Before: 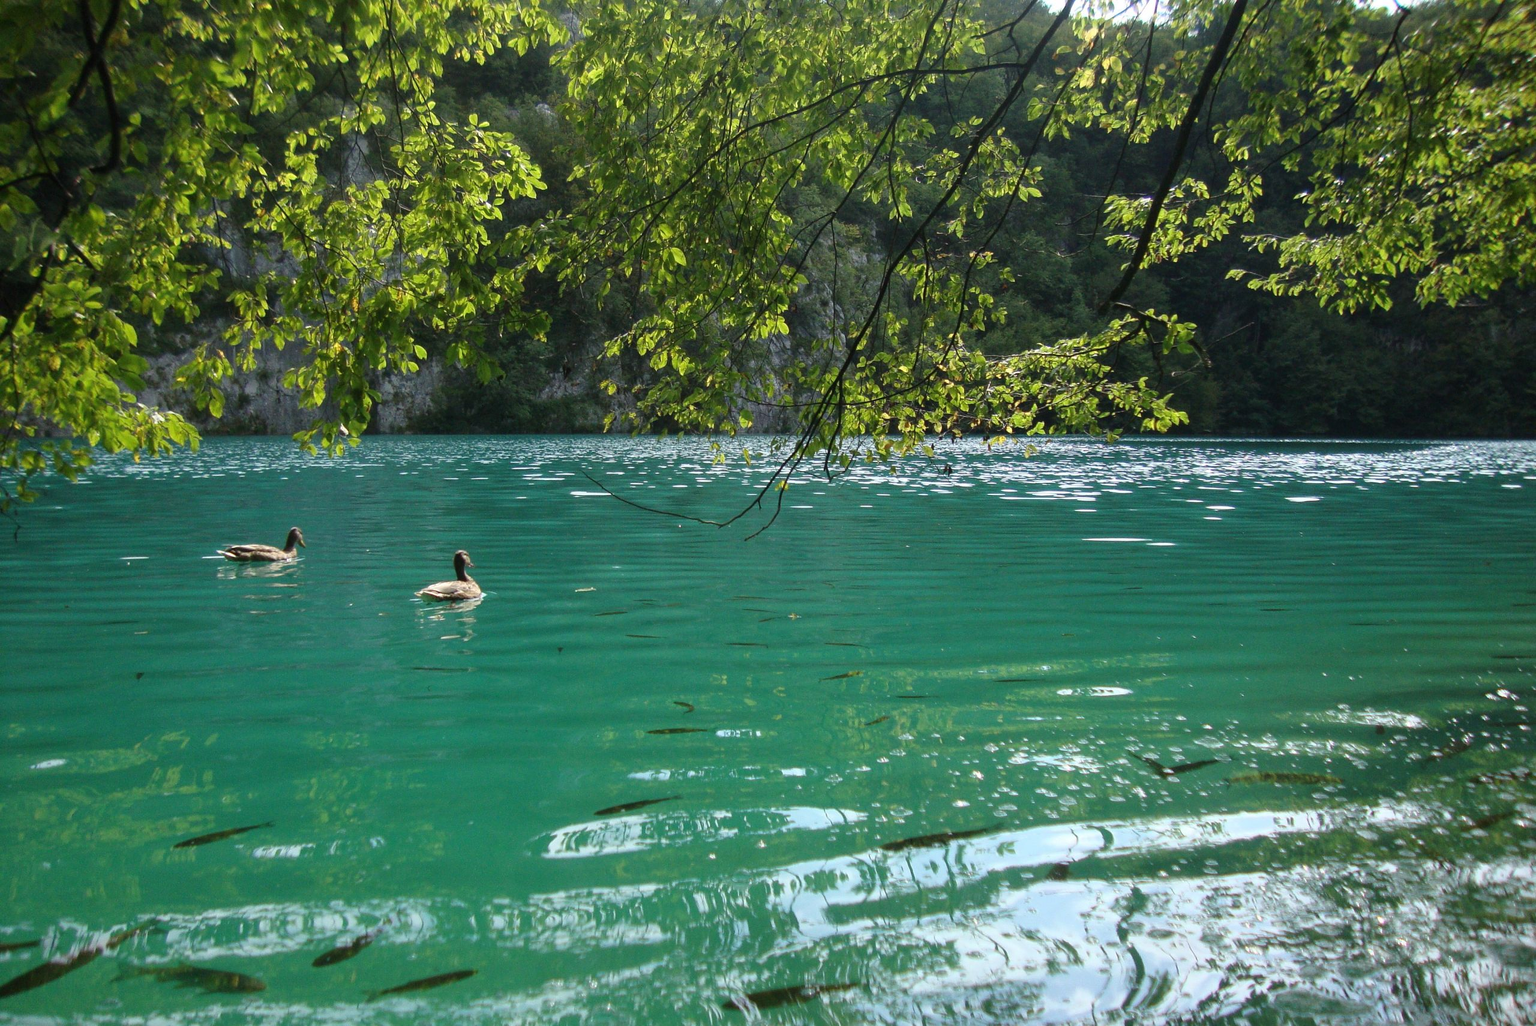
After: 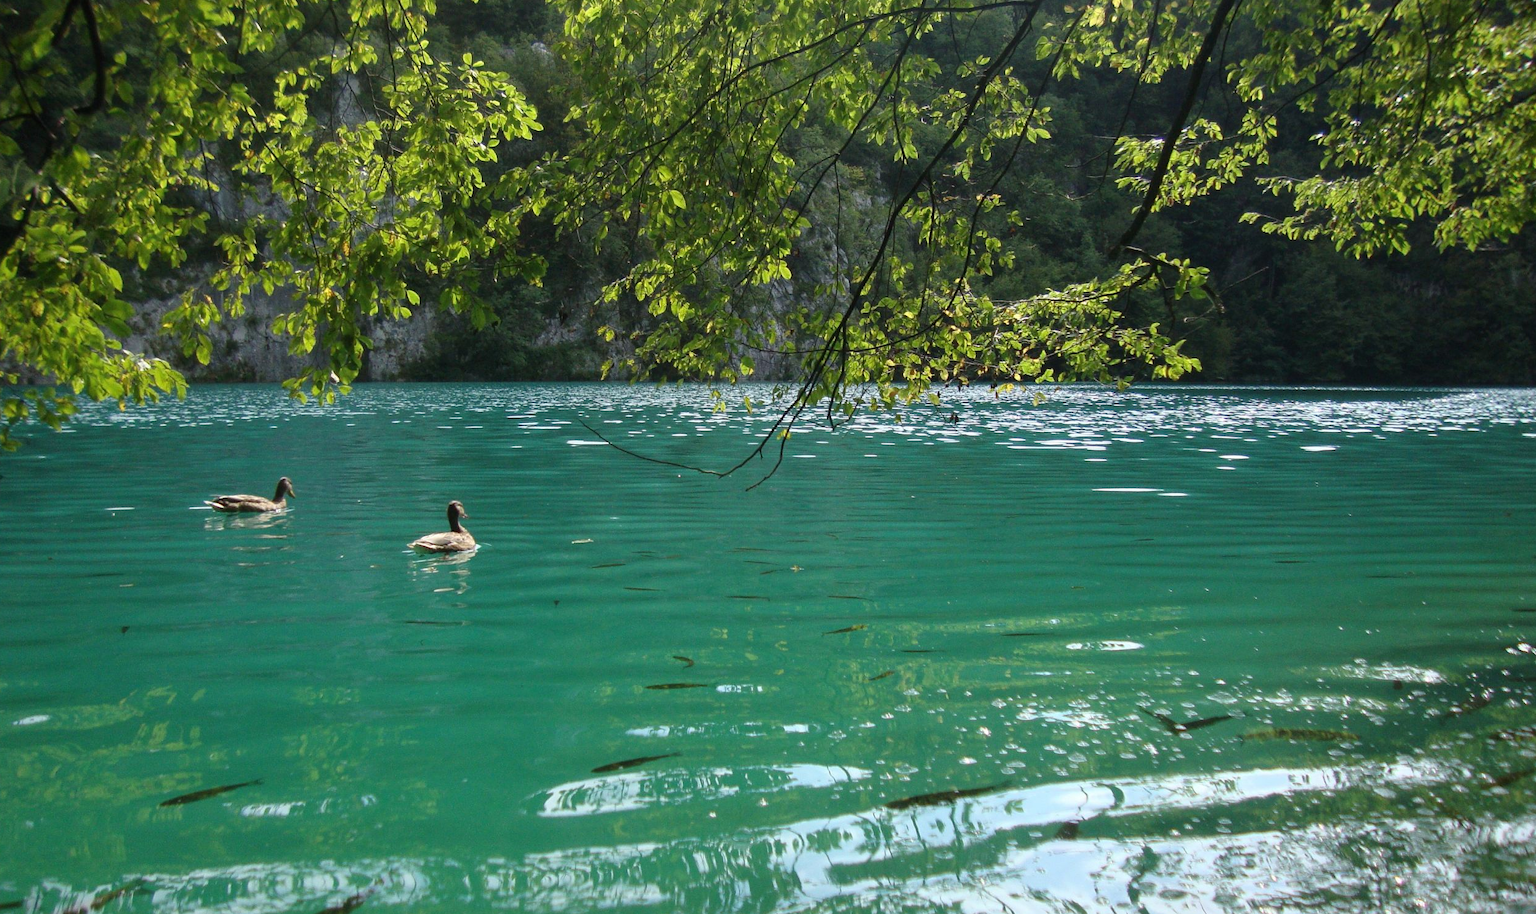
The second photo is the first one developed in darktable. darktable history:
exposure: compensate exposure bias true, compensate highlight preservation false
crop: left 1.205%, top 6.128%, right 1.3%, bottom 6.961%
vignetting: fall-off start 115.79%, fall-off radius 58.46%, brightness 0.067, saturation 0
